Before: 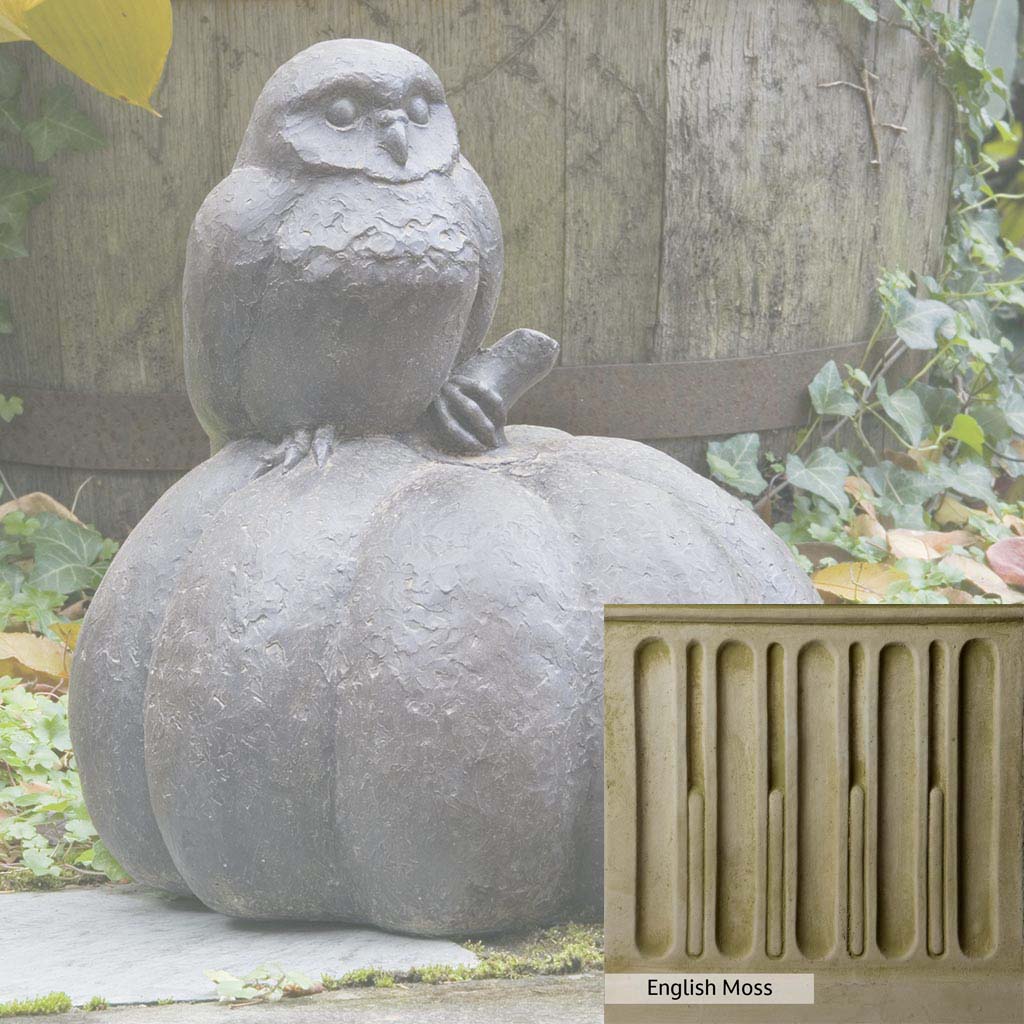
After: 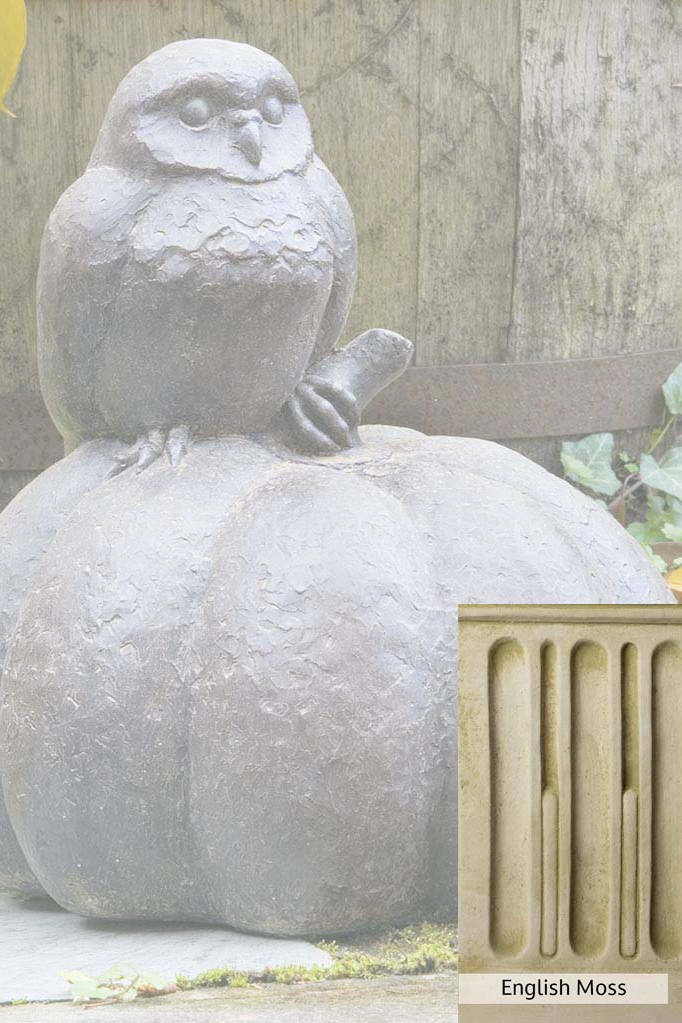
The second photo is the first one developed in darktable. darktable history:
contrast brightness saturation: contrast 0.14, brightness 0.21
crop and rotate: left 14.292%, right 19.041%
